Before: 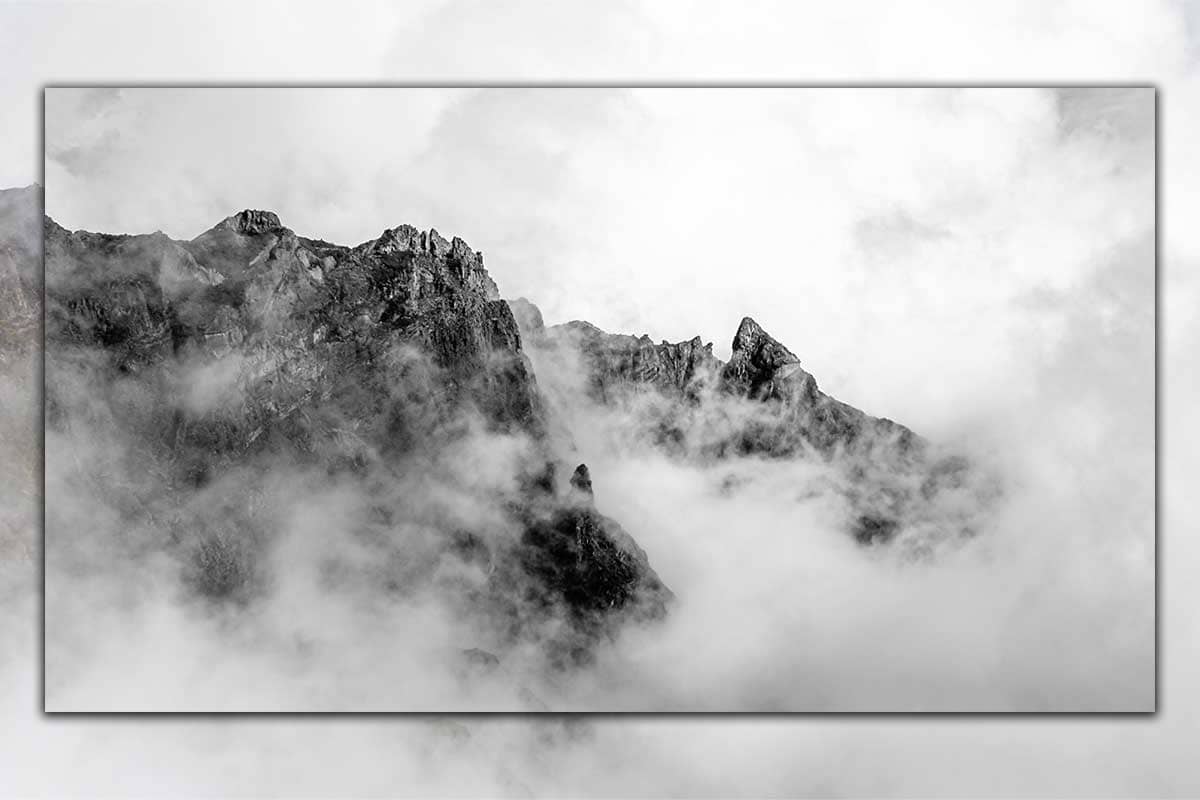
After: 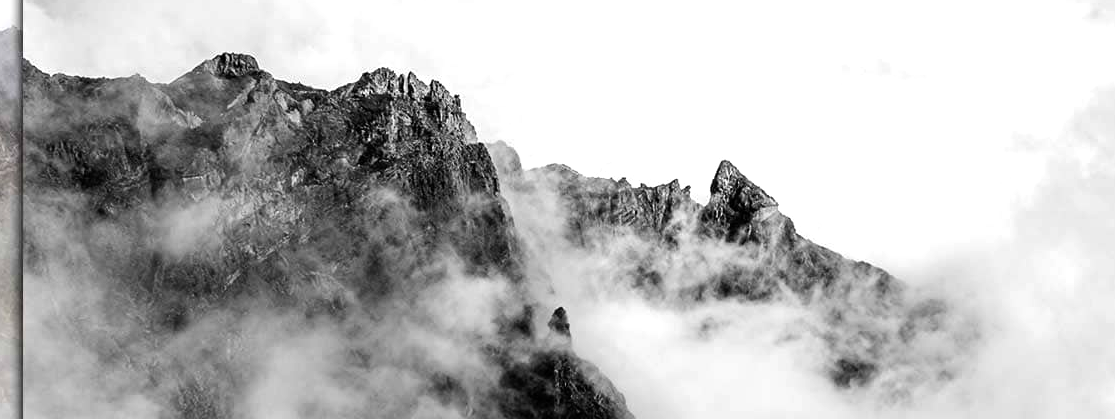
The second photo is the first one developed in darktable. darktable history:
tone equalizer: -8 EV -0.45 EV, -7 EV -0.374 EV, -6 EV -0.368 EV, -5 EV -0.251 EV, -3 EV 0.197 EV, -2 EV 0.354 EV, -1 EV 0.368 EV, +0 EV 0.446 EV, edges refinement/feathering 500, mask exposure compensation -1.57 EV, preserve details no
crop: left 1.848%, top 19.64%, right 5.209%, bottom 27.954%
